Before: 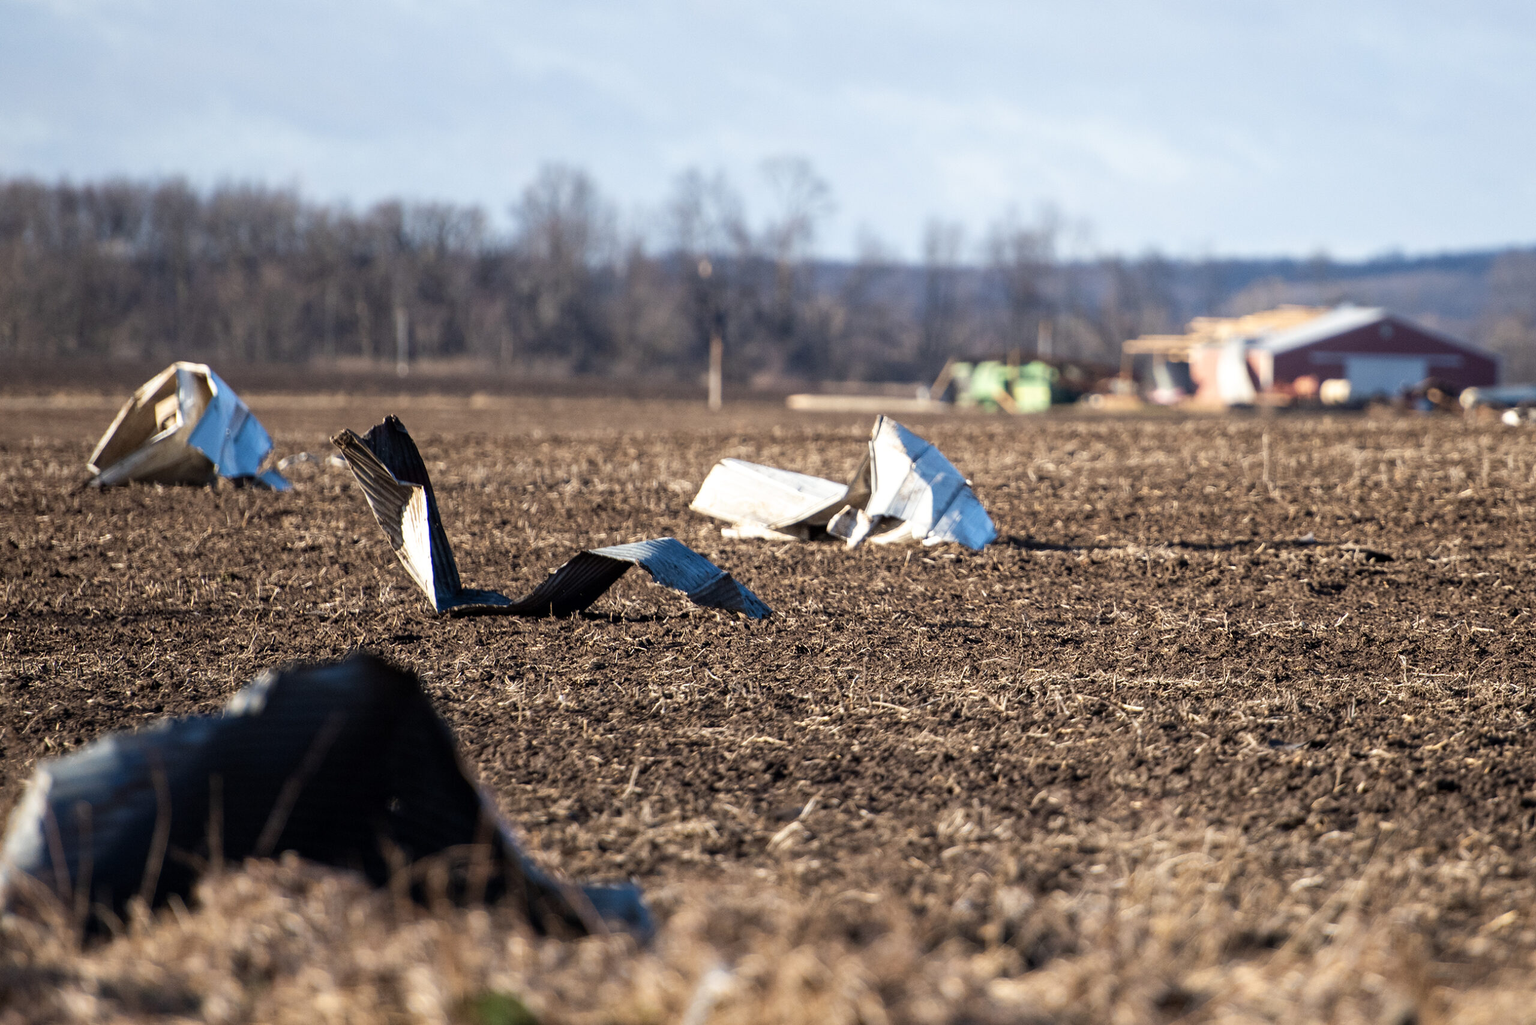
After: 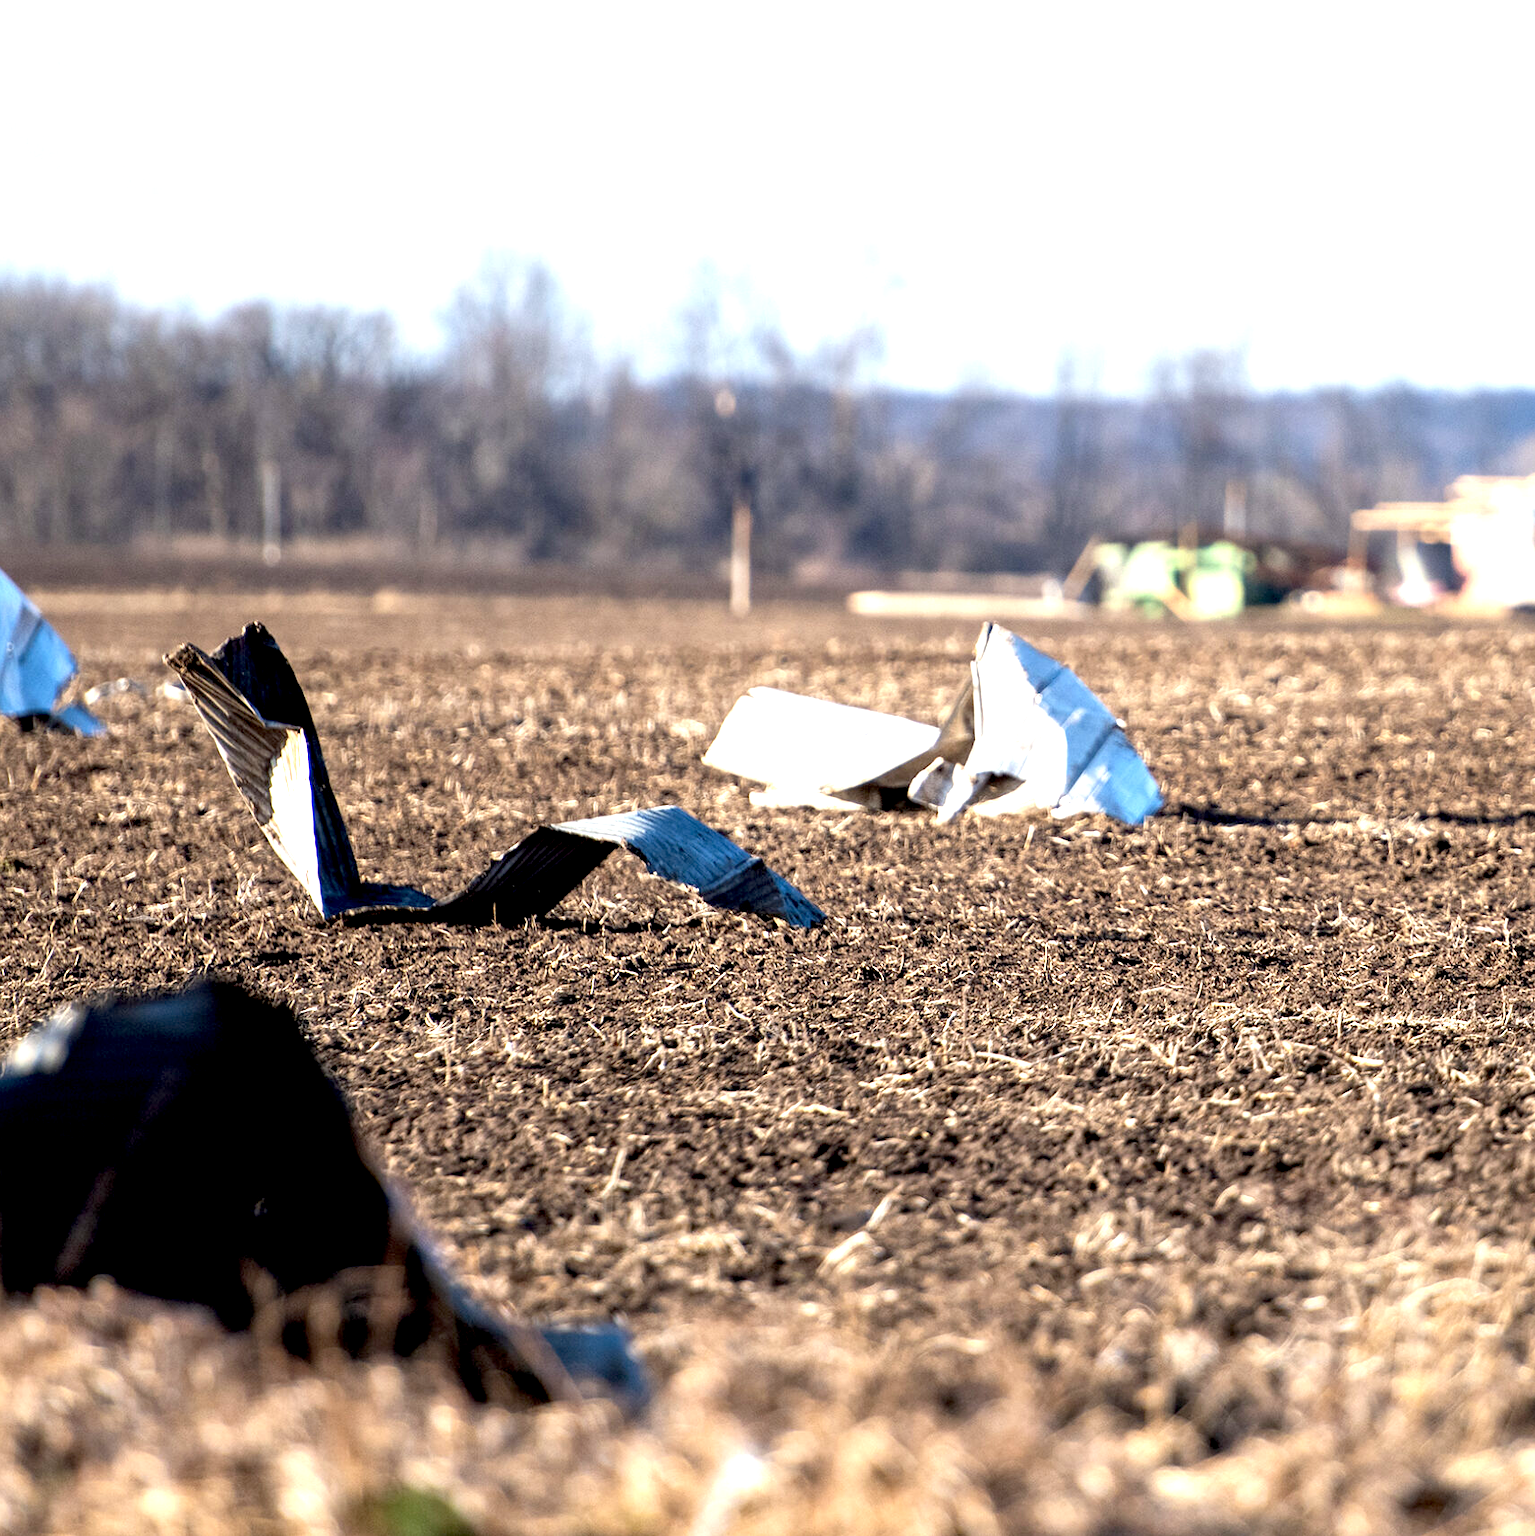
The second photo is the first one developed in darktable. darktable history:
crop and rotate: left 14.436%, right 18.898%
exposure: black level correction 0.008, exposure 0.979 EV, compensate highlight preservation false
